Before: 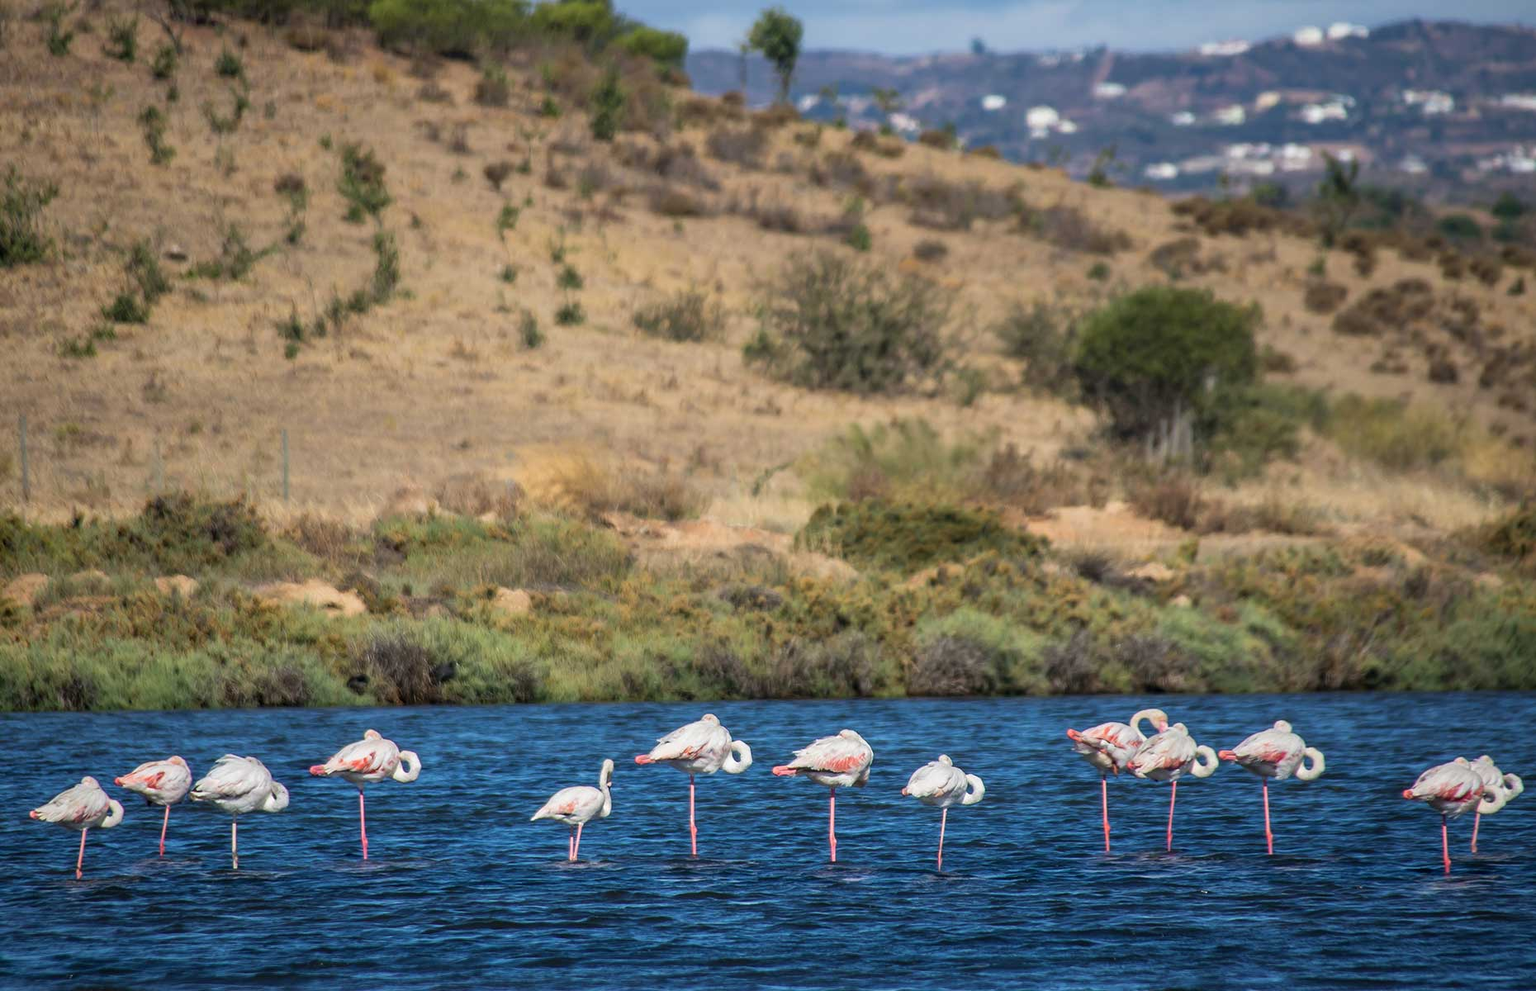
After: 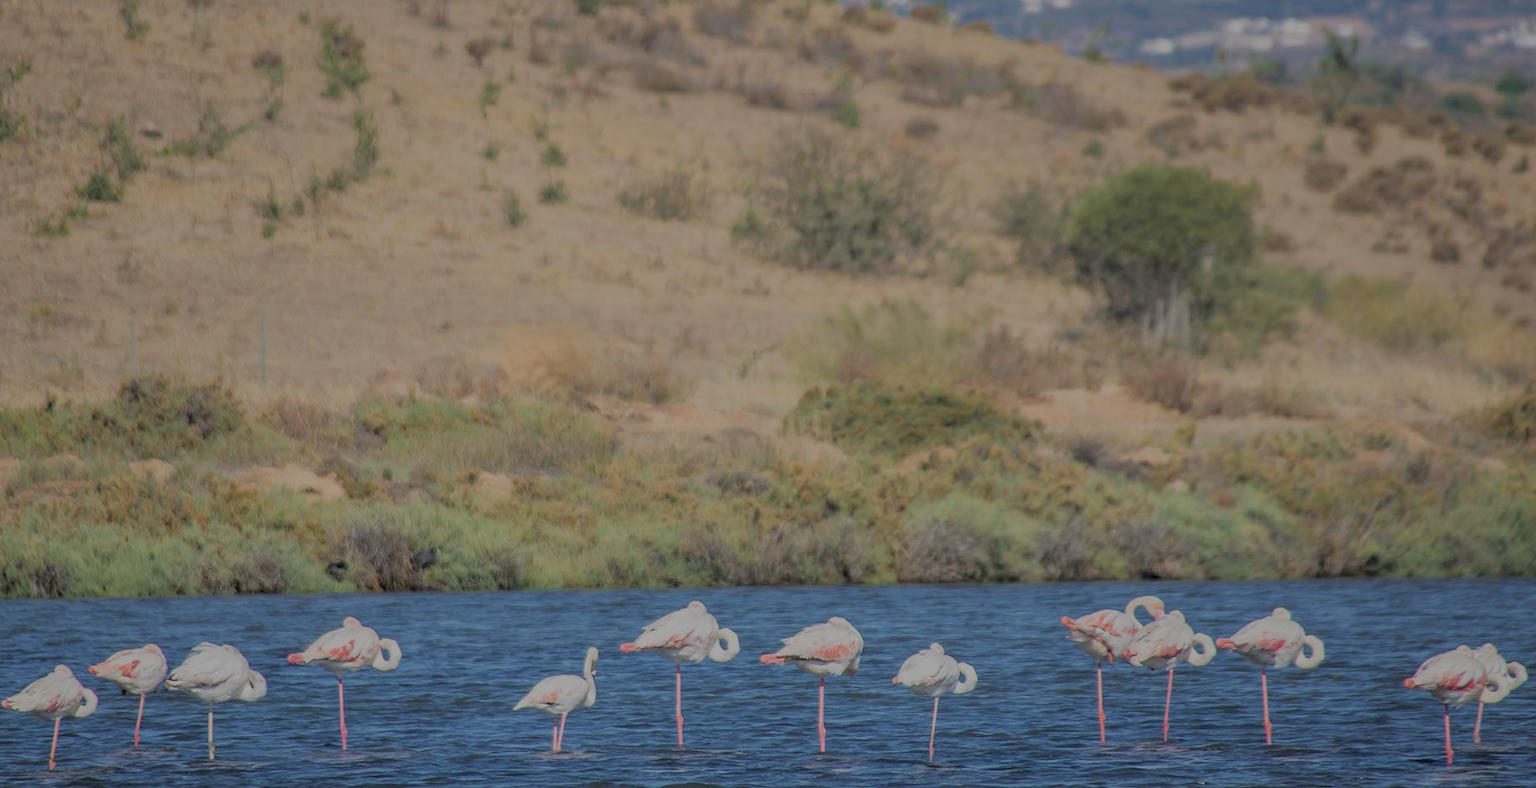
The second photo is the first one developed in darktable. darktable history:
filmic rgb: black relative exposure -15.9 EV, white relative exposure 7.98 EV, hardness 4.11, latitude 49.24%, contrast 0.506
crop and rotate: left 1.842%, top 12.743%, right 0.215%, bottom 9.3%
